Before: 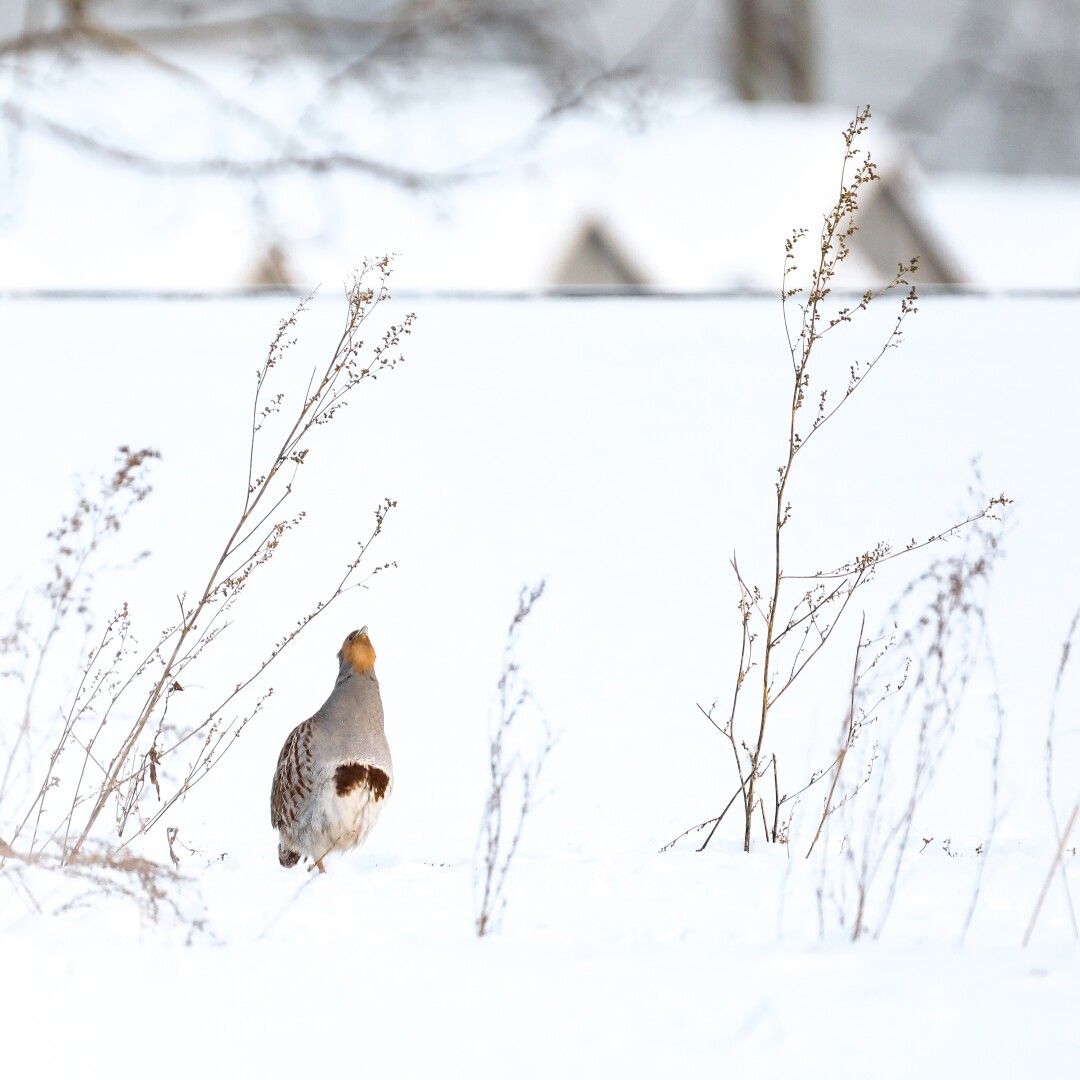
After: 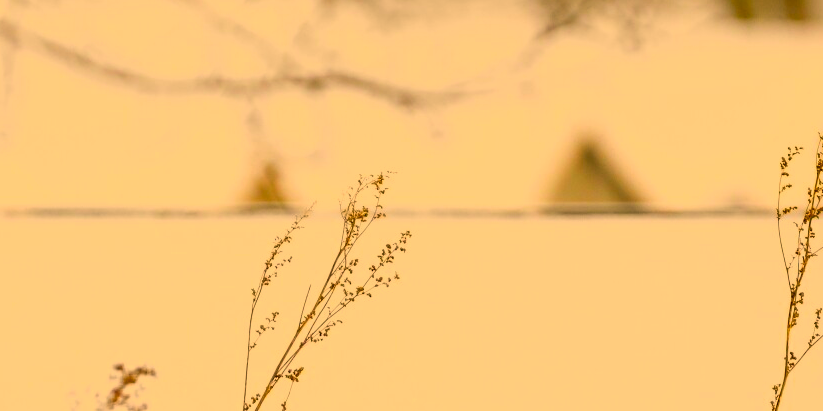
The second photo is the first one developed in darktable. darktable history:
color correction: highlights a* 11.2, highlights b* 30.49, shadows a* 2.75, shadows b* 18, saturation 1.76
exposure: black level correction 0.011, exposure -0.476 EV, compensate highlight preservation false
crop: left 0.508%, top 7.639%, right 23.267%, bottom 54.229%
